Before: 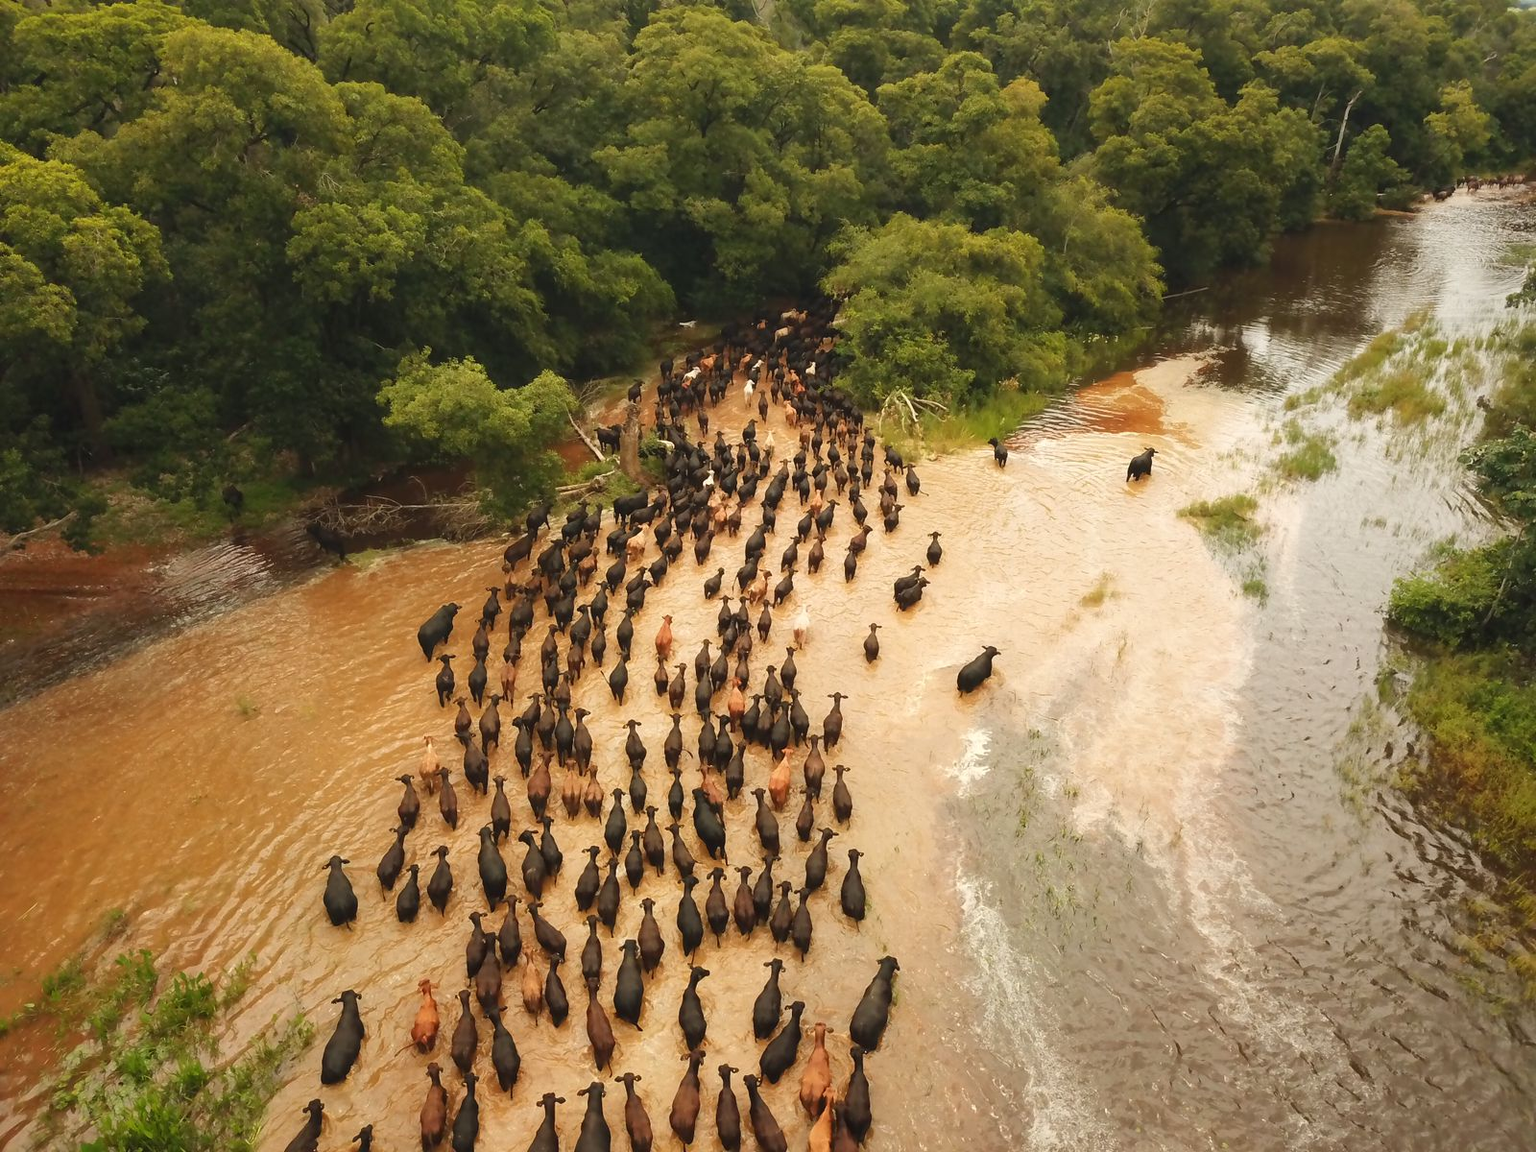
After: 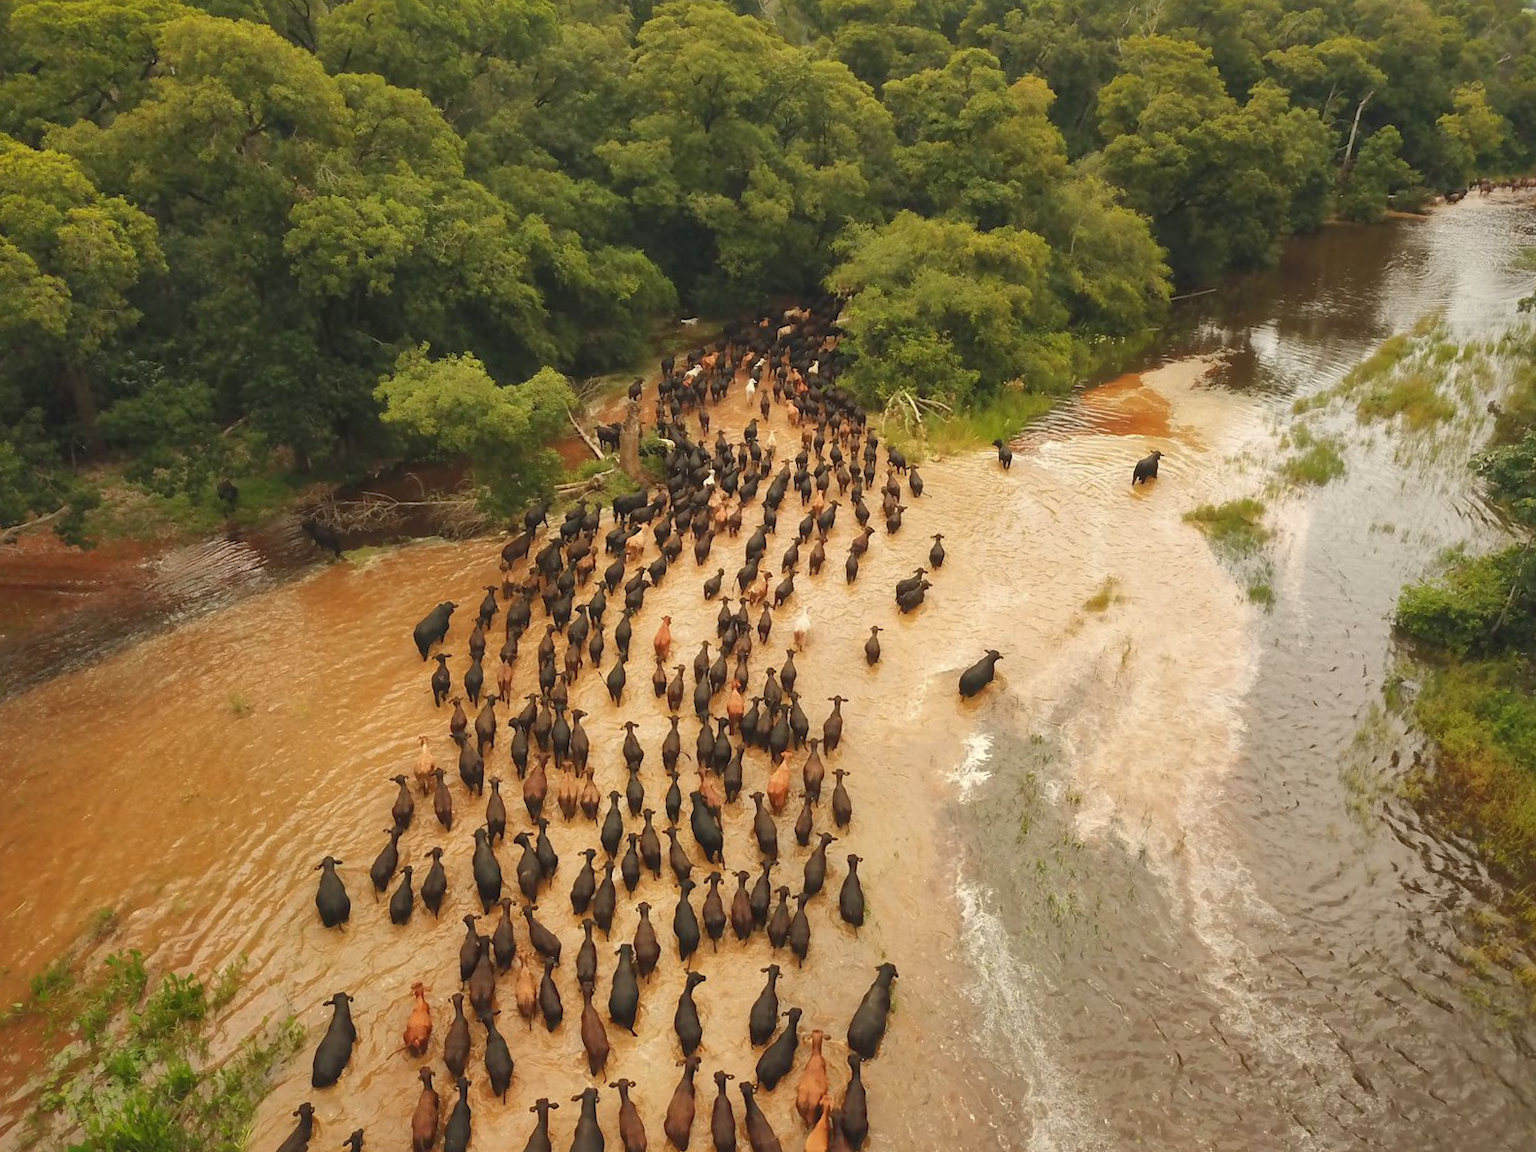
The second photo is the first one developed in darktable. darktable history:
shadows and highlights: on, module defaults
crop and rotate: angle -0.5°
